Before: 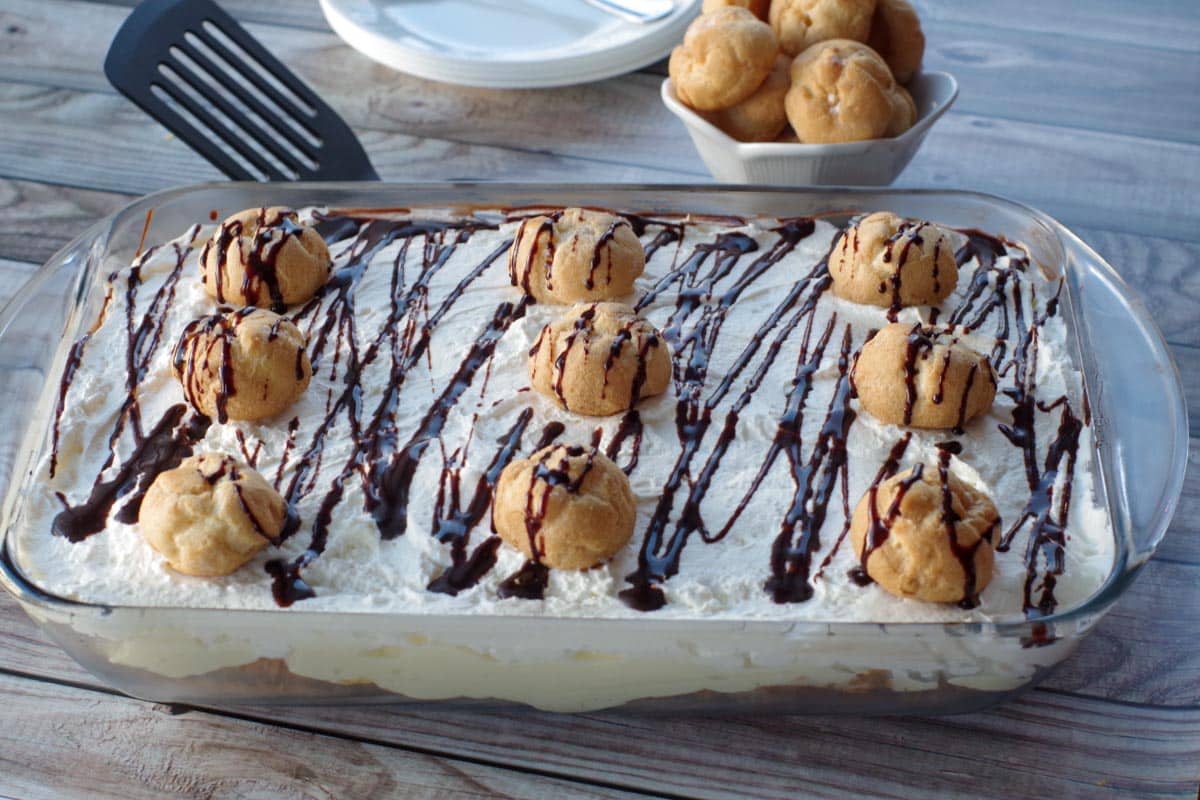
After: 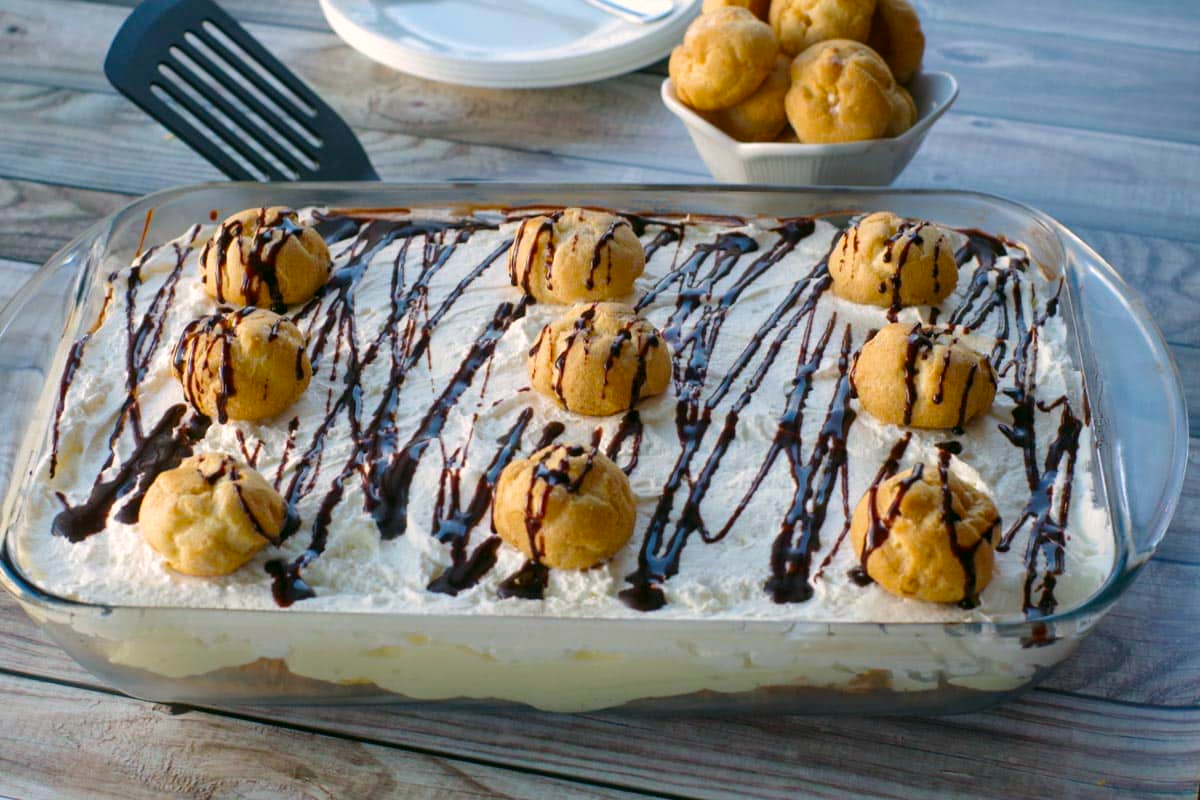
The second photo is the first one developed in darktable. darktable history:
color balance rgb: perceptual saturation grading › global saturation 24.911%, global vibrance 24.724%
color correction: highlights a* 4.33, highlights b* 4.92, shadows a* -8.24, shadows b* 4.6
